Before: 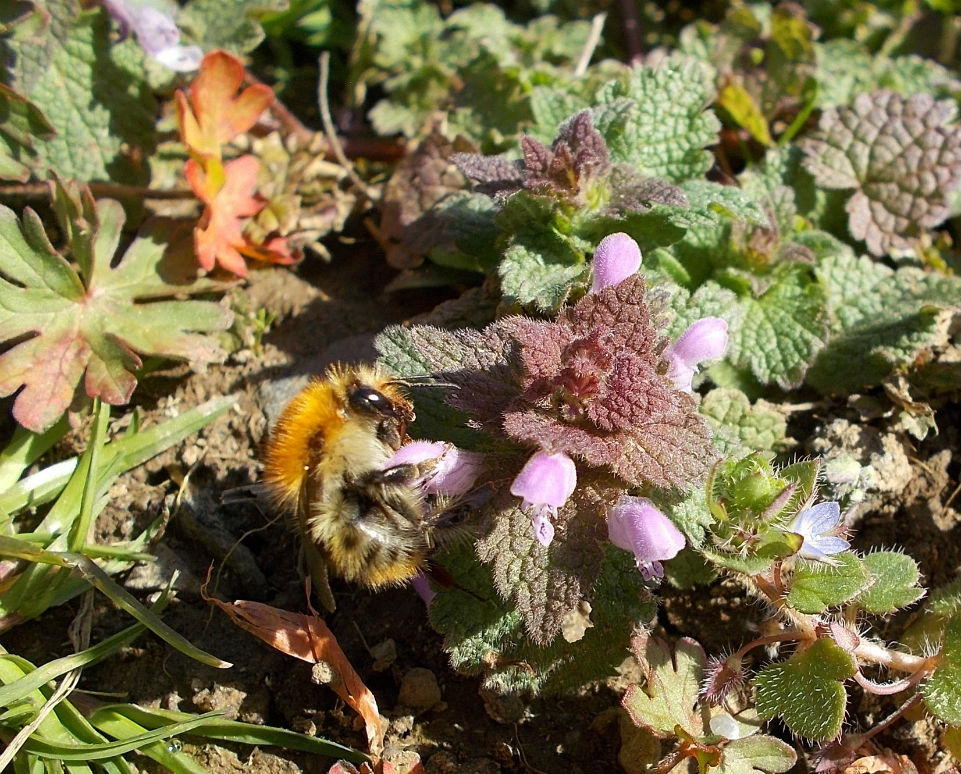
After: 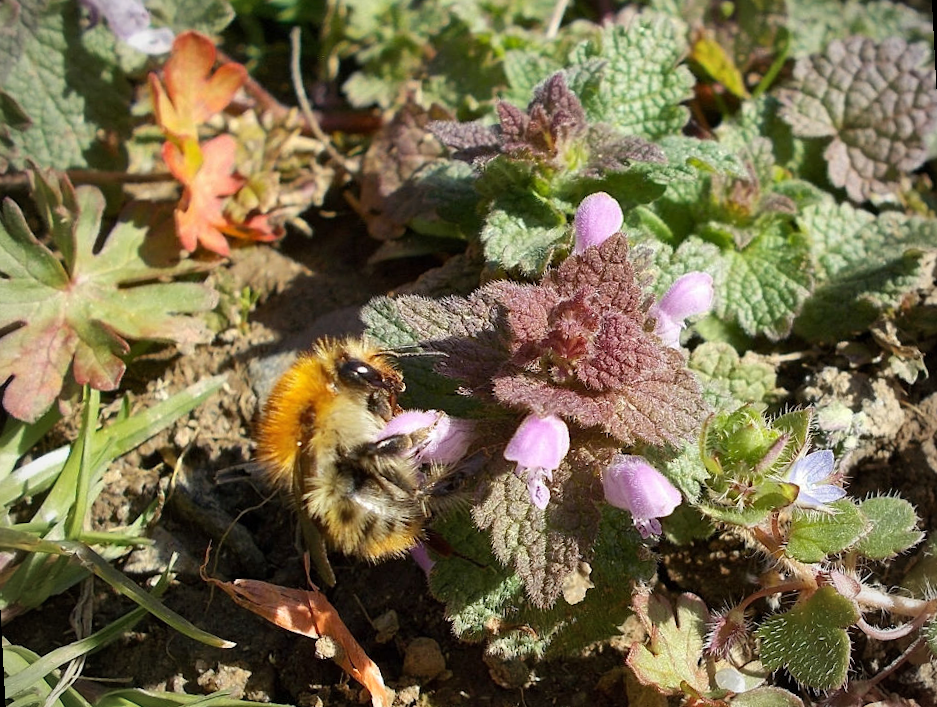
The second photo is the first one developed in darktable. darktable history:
rotate and perspective: rotation -3°, crop left 0.031, crop right 0.968, crop top 0.07, crop bottom 0.93
vignetting: fall-off radius 60.92%
shadows and highlights: white point adjustment 0.05, highlights color adjustment 55.9%, soften with gaussian
